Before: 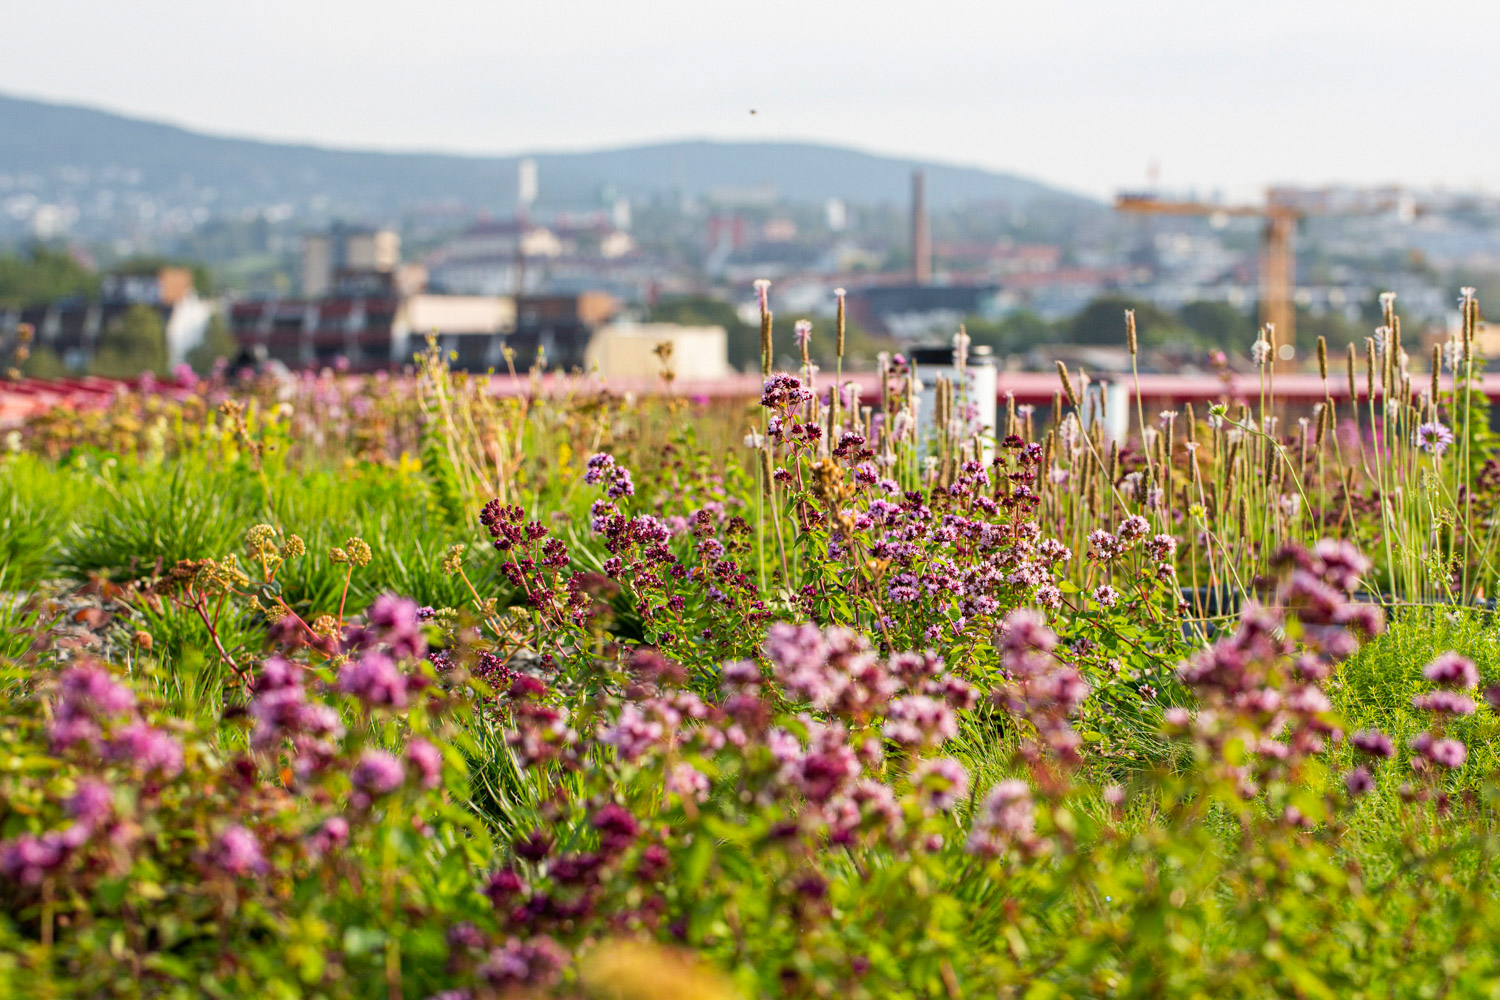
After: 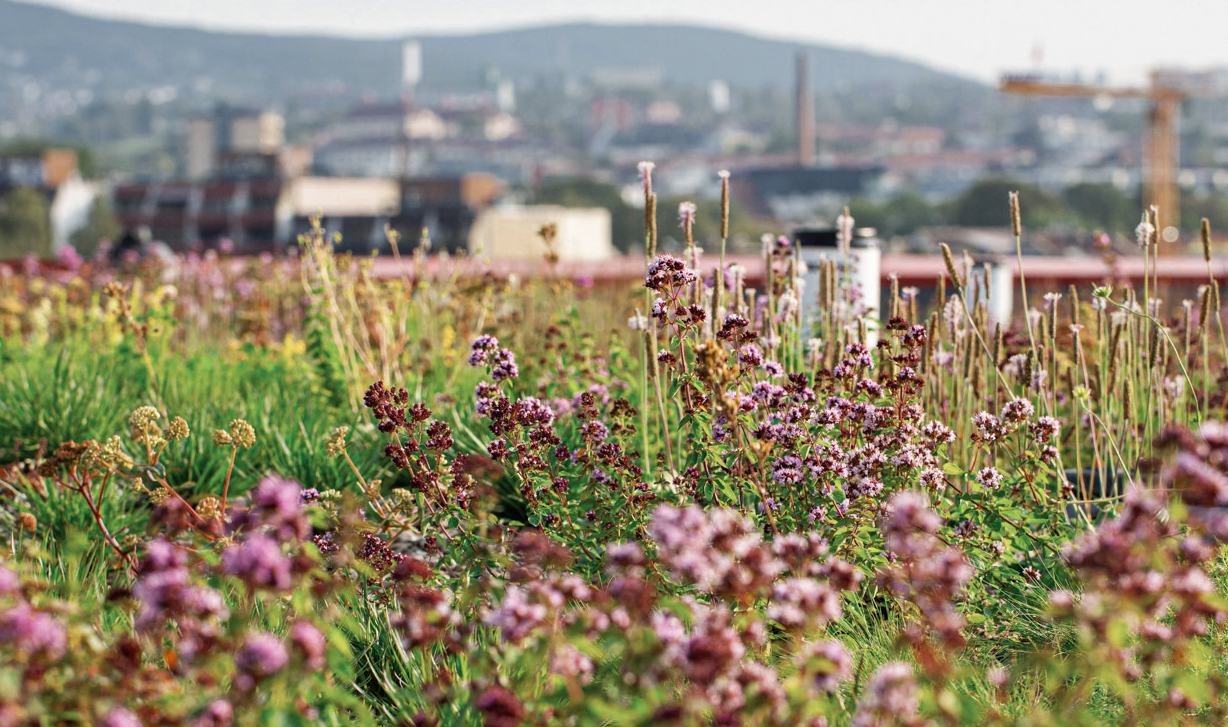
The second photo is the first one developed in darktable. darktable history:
crop: left 7.761%, top 11.82%, right 10.323%, bottom 15.439%
color zones: curves: ch0 [(0, 0.5) (0.125, 0.4) (0.25, 0.5) (0.375, 0.4) (0.5, 0.4) (0.625, 0.35) (0.75, 0.35) (0.875, 0.5)]; ch1 [(0, 0.35) (0.125, 0.45) (0.25, 0.35) (0.375, 0.35) (0.5, 0.35) (0.625, 0.35) (0.75, 0.45) (0.875, 0.35)]; ch2 [(0, 0.6) (0.125, 0.5) (0.25, 0.5) (0.375, 0.6) (0.5, 0.6) (0.625, 0.5) (0.75, 0.5) (0.875, 0.5)]
